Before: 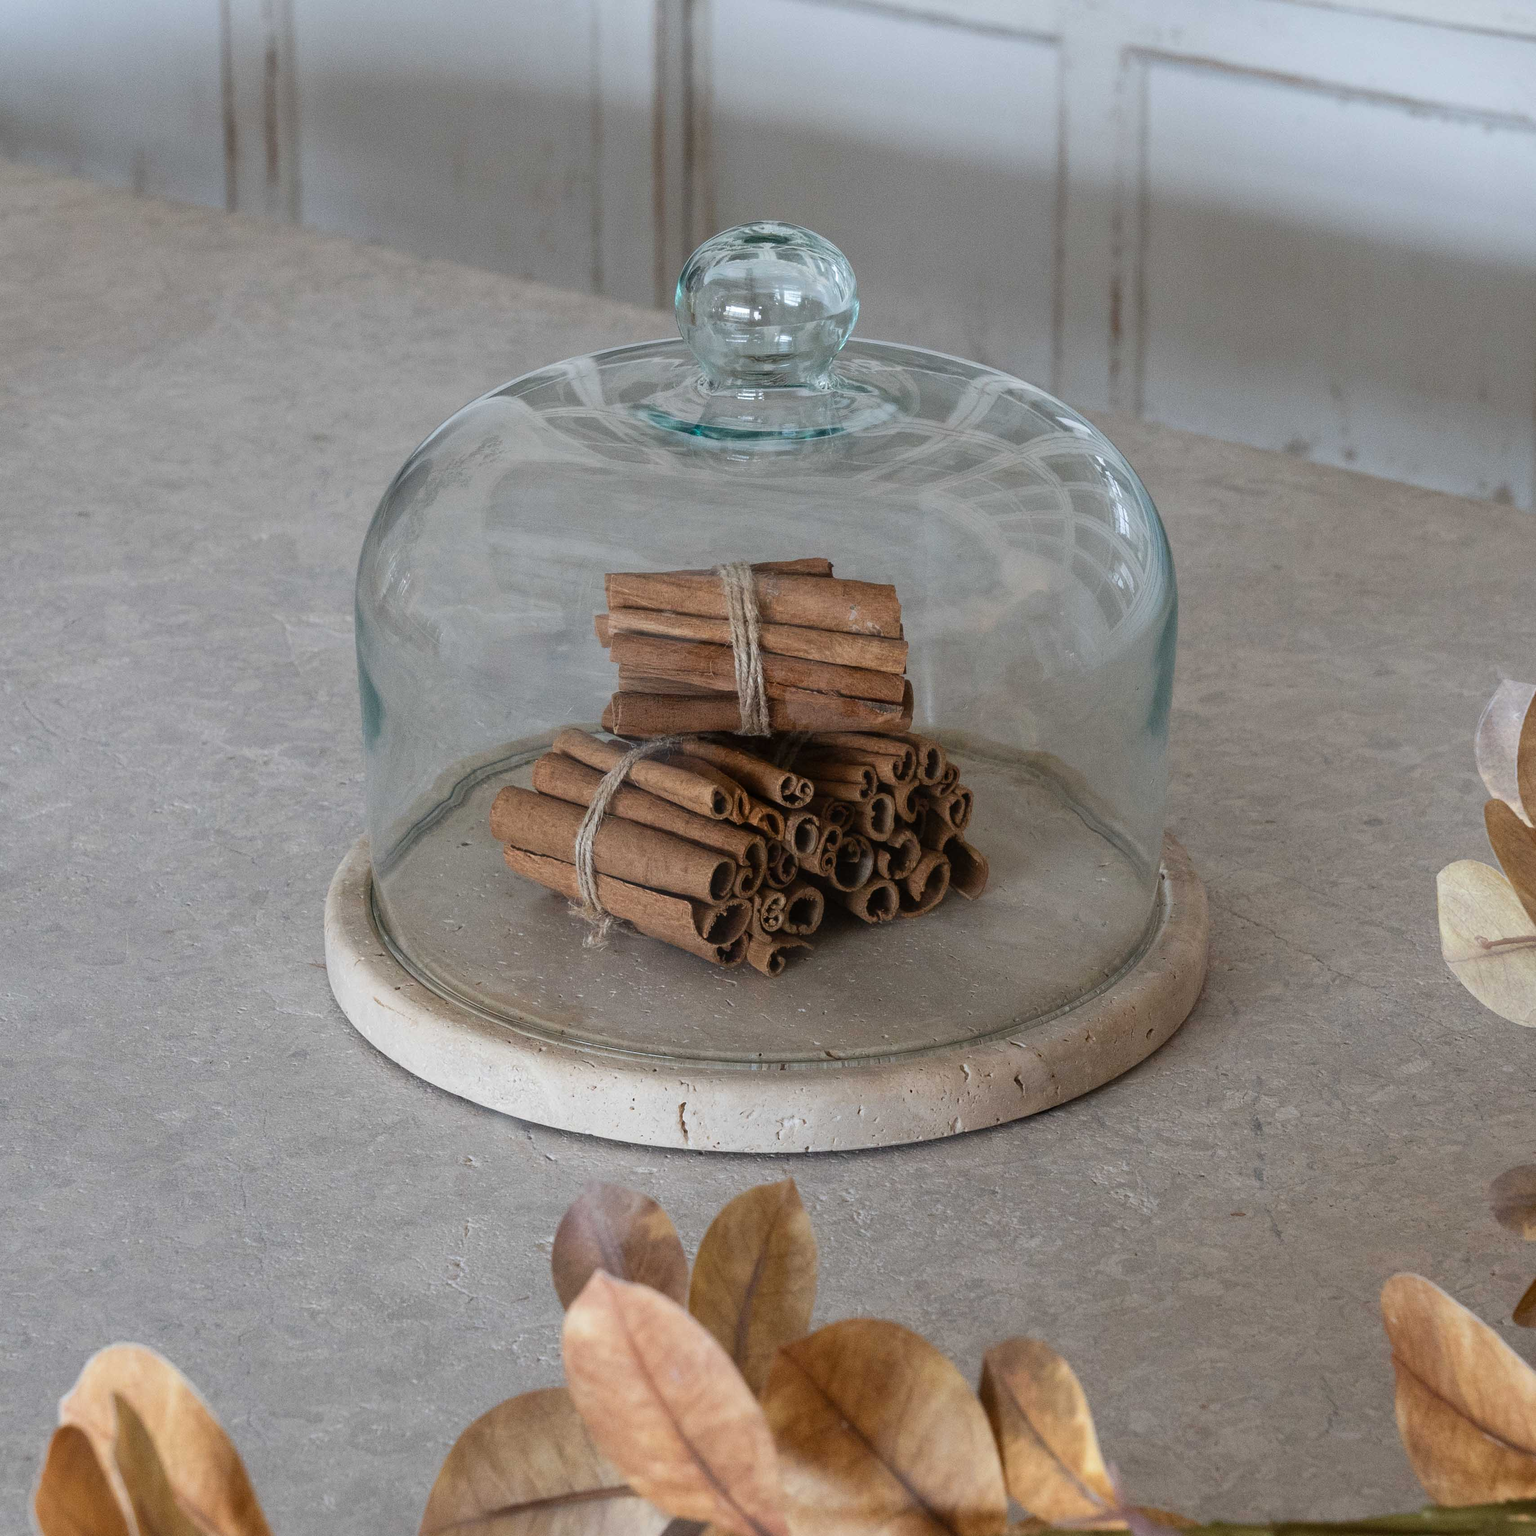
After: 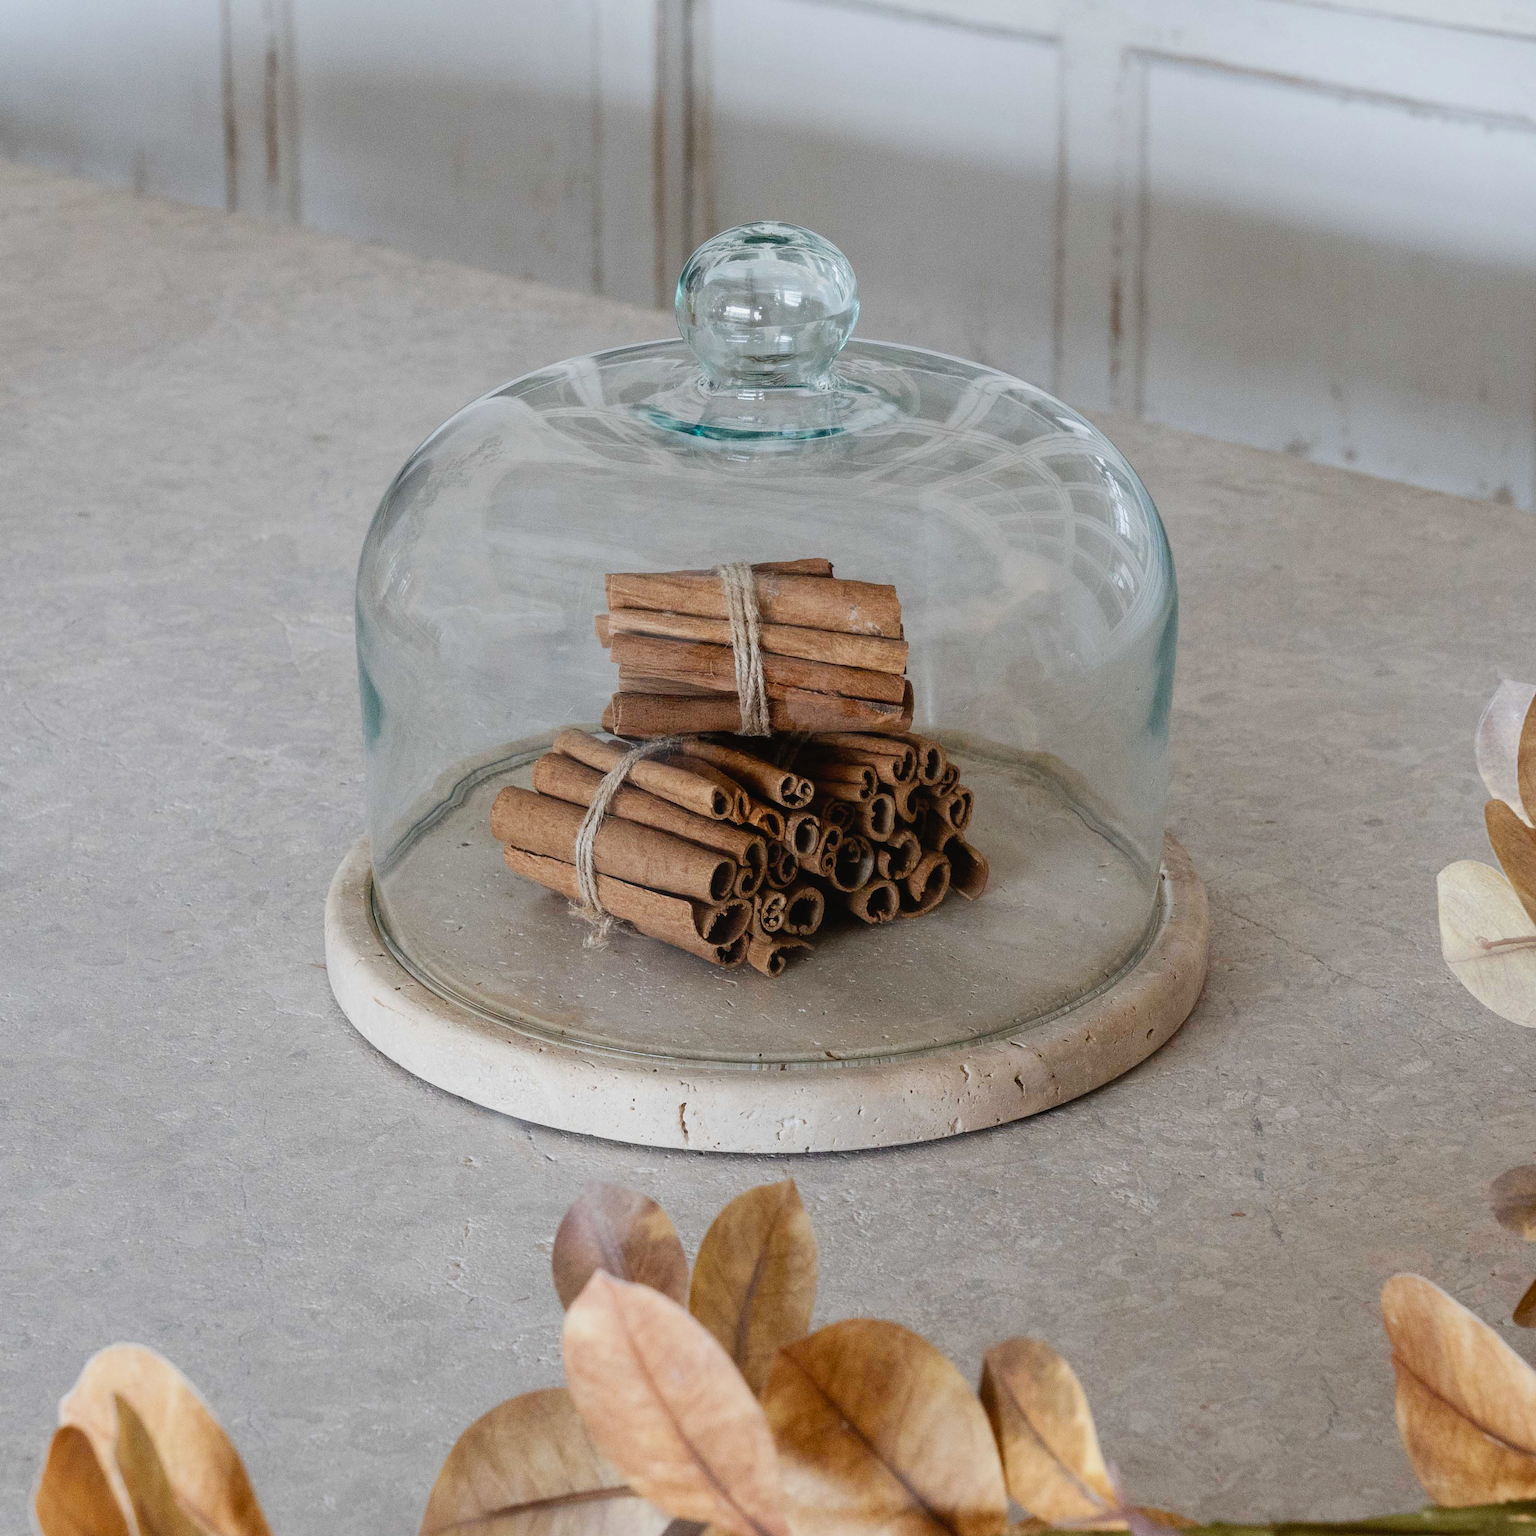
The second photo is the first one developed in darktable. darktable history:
tone curve: curves: ch0 [(0, 0.019) (0.066, 0.043) (0.189, 0.182) (0.368, 0.407) (0.501, 0.564) (0.677, 0.729) (0.851, 0.861) (0.997, 0.959)]; ch1 [(0, 0) (0.187, 0.121) (0.388, 0.346) (0.437, 0.409) (0.474, 0.472) (0.499, 0.501) (0.514, 0.507) (0.548, 0.557) (0.653, 0.663) (0.812, 0.856) (1, 1)]; ch2 [(0, 0) (0.246, 0.214) (0.421, 0.427) (0.459, 0.484) (0.5, 0.504) (0.518, 0.516) (0.529, 0.548) (0.56, 0.576) (0.607, 0.63) (0.744, 0.734) (0.867, 0.821) (0.993, 0.889)], preserve colors none
